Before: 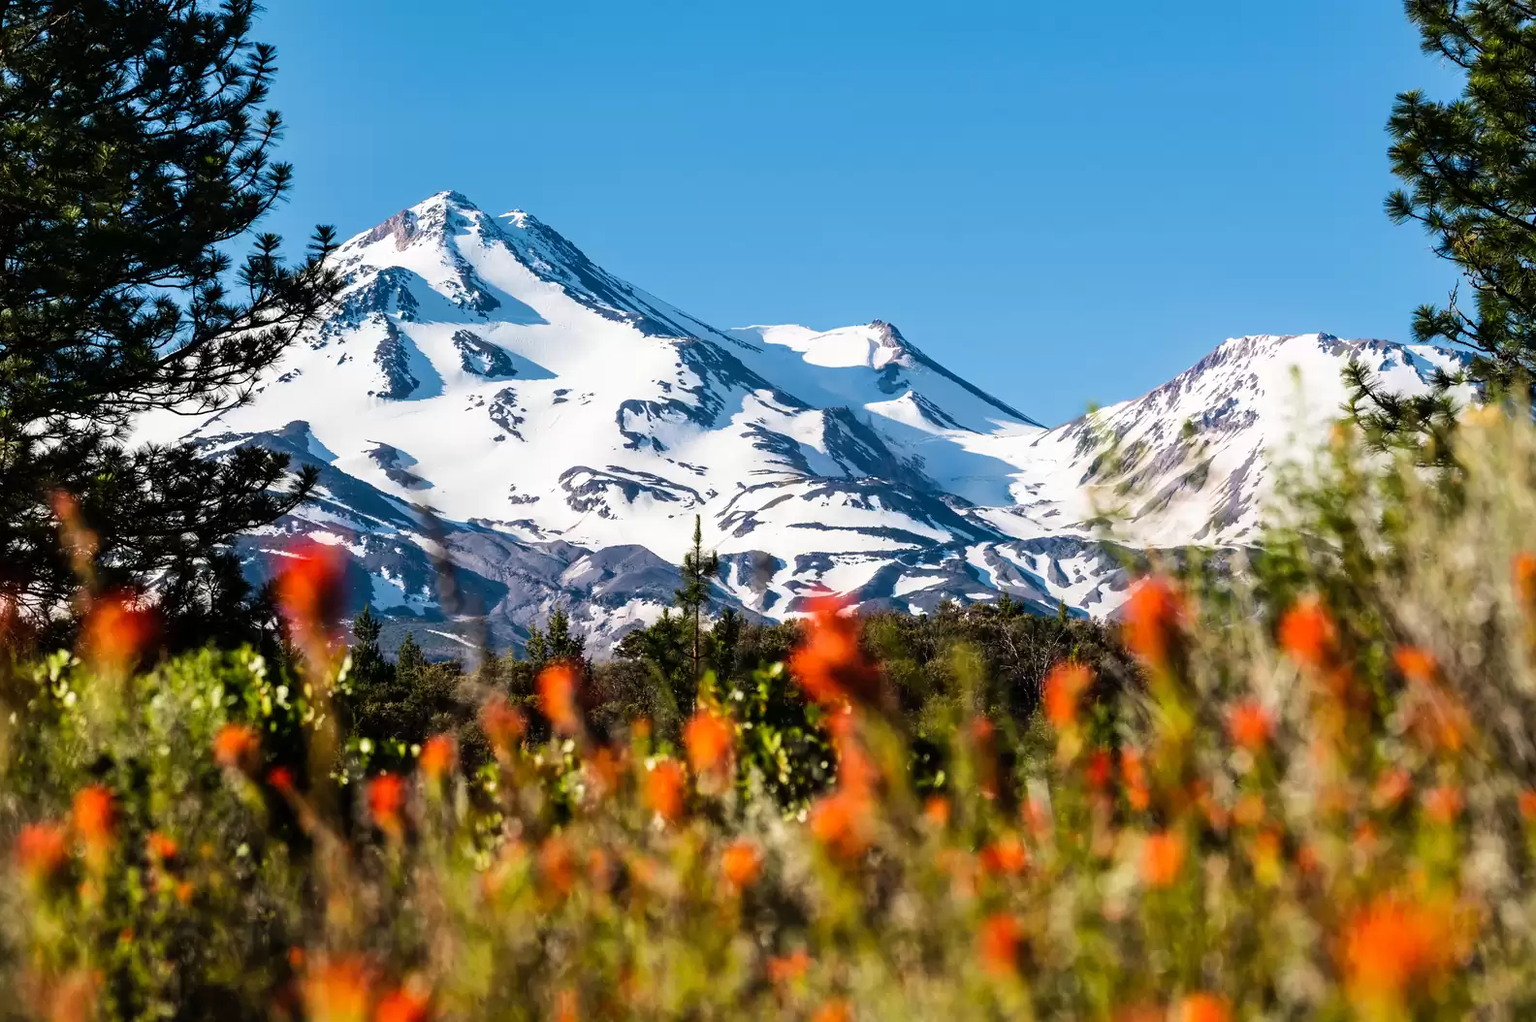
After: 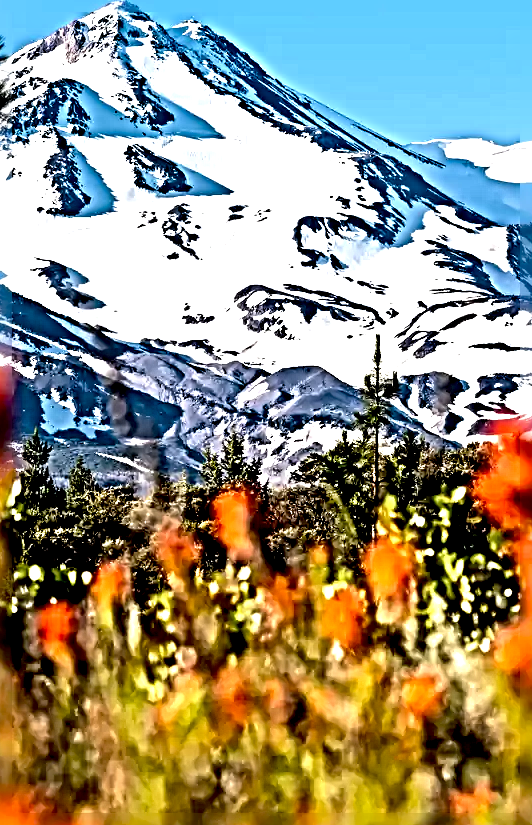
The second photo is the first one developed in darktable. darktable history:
sharpen: radius 6.261, amount 1.787, threshold 0.023
crop and rotate: left 21.629%, top 18.669%, right 44.759%, bottom 2.995%
exposure: black level correction 0.012, exposure 0.703 EV, compensate highlight preservation false
